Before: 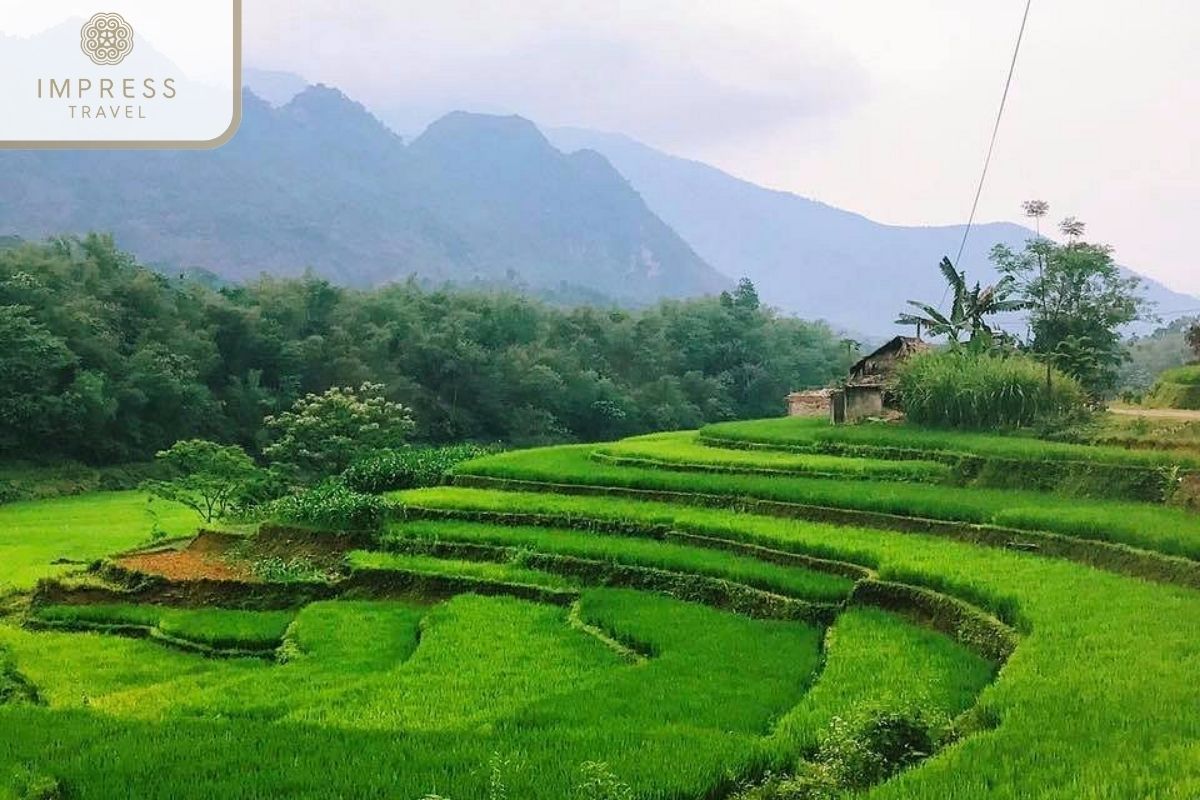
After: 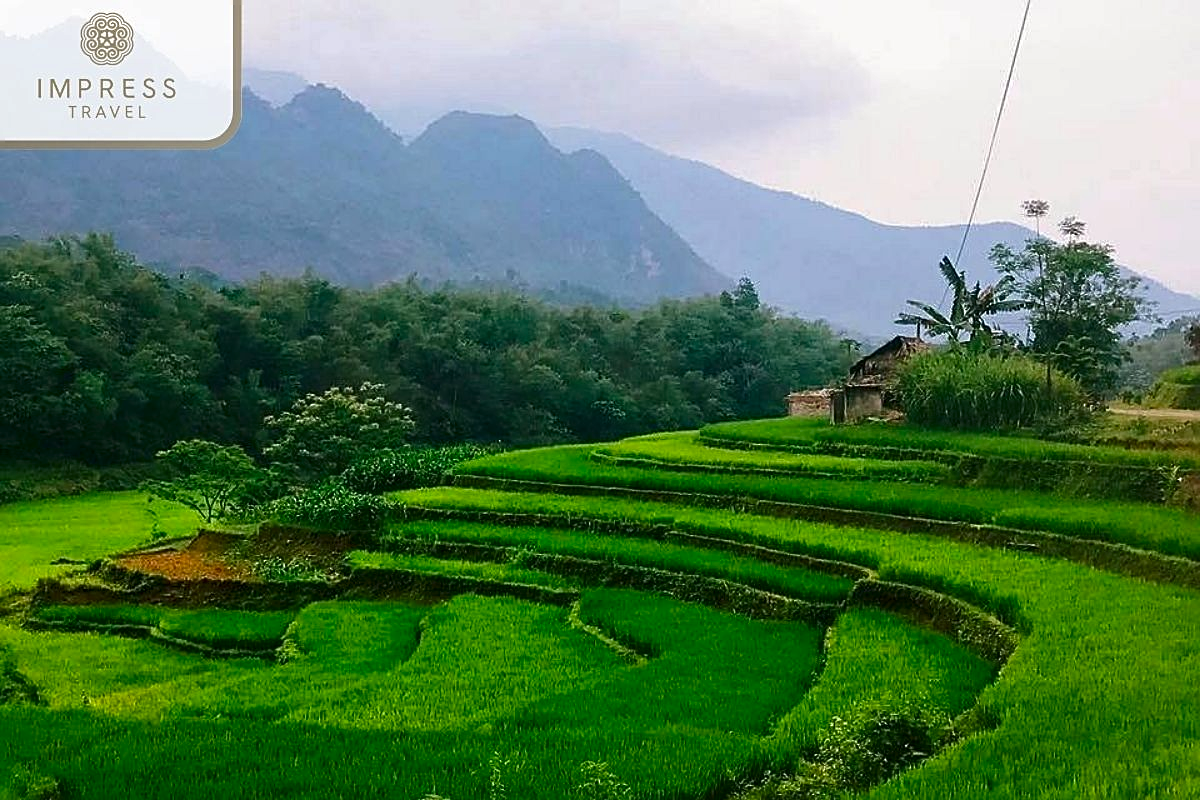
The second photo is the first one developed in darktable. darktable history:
contrast brightness saturation: brightness -0.207, saturation 0.083
sharpen: on, module defaults
